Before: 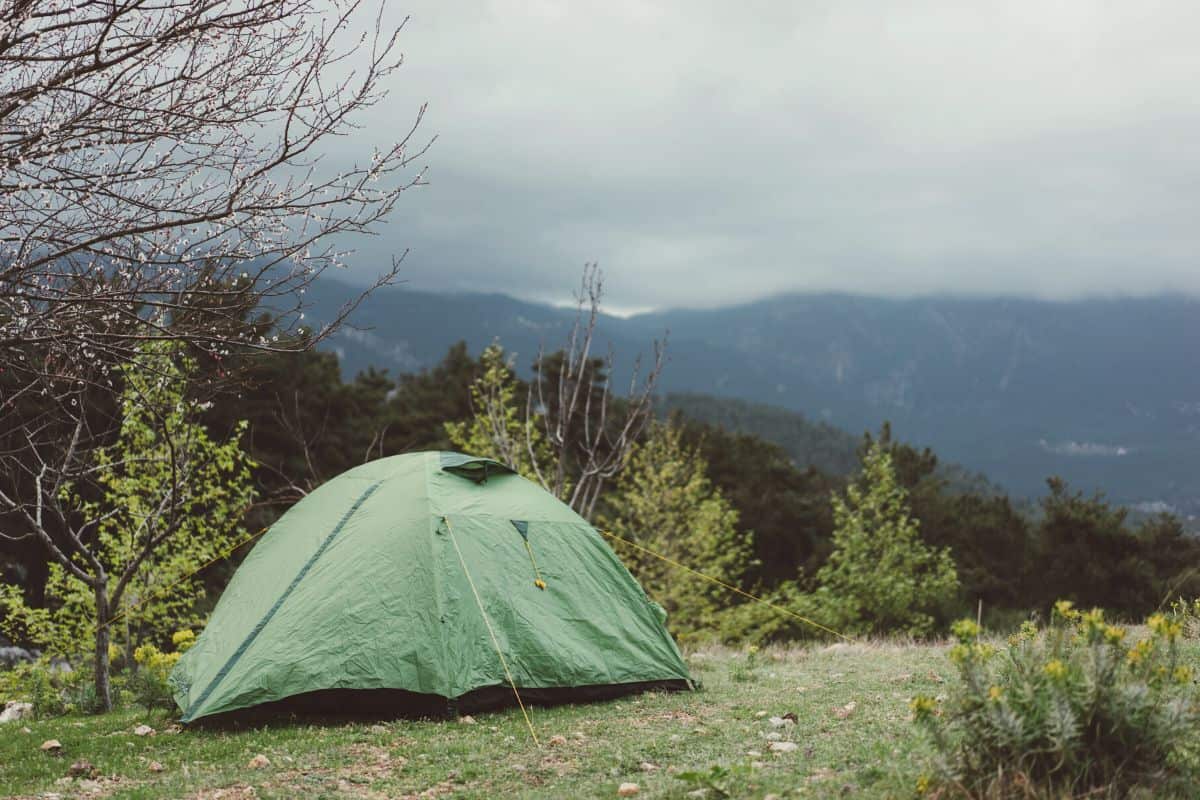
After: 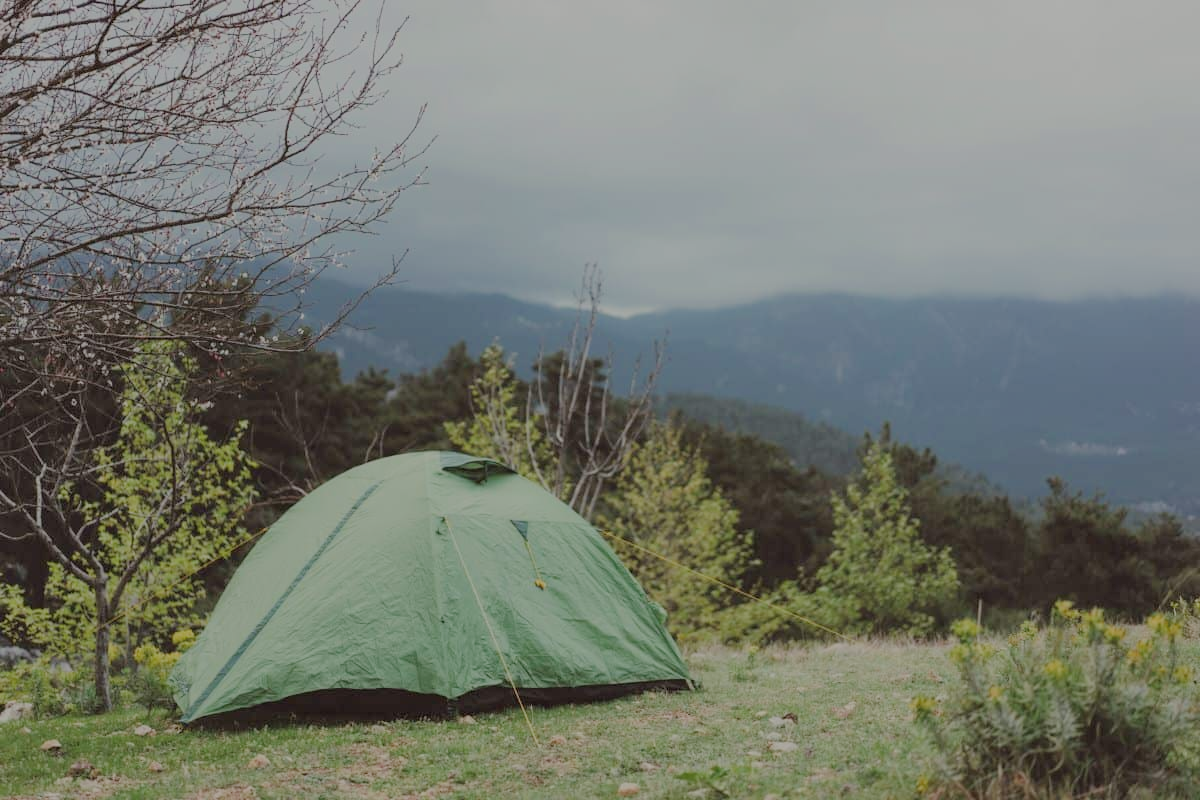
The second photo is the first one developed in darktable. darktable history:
filmic rgb: black relative exposure -7.96 EV, white relative exposure 8.02 EV, threshold 5.99 EV, hardness 2.46, latitude 9.5%, contrast 0.706, highlights saturation mix 8.88%, shadows ↔ highlights balance 1.52%, enable highlight reconstruction true
